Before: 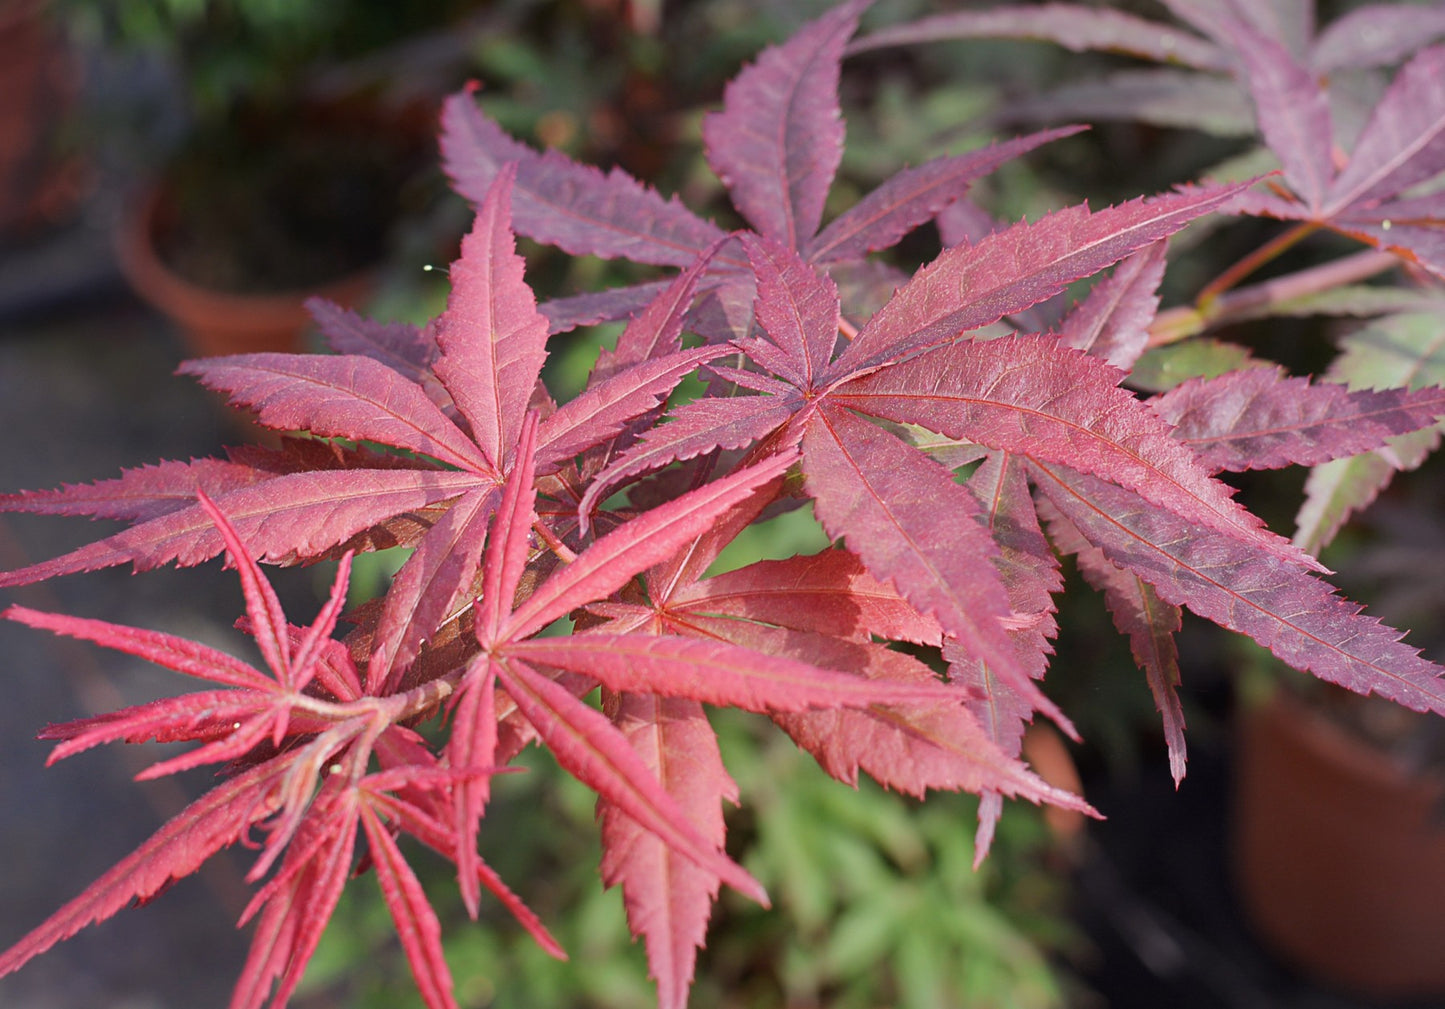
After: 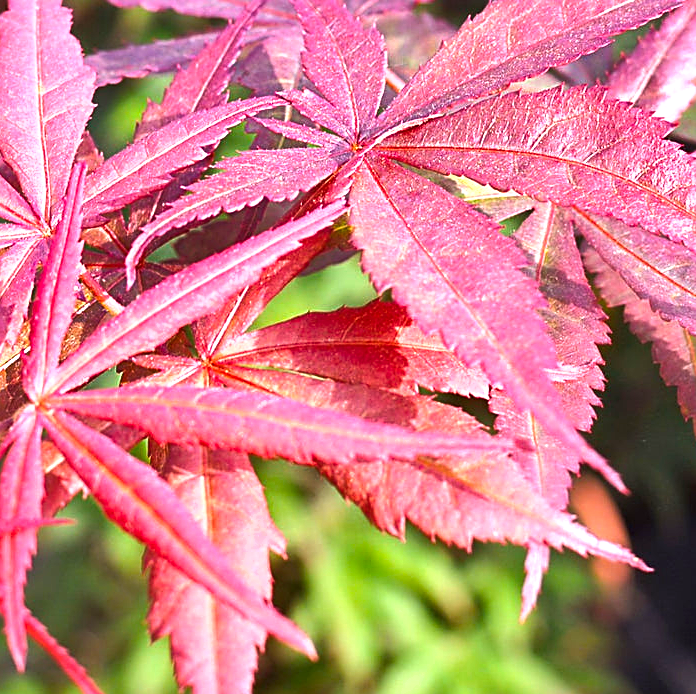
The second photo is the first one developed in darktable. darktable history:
color balance rgb: perceptual saturation grading › global saturation 0.176%, perceptual brilliance grading › highlights 10.112%, perceptual brilliance grading › mid-tones 5.506%, global vibrance 50.266%
contrast brightness saturation: saturation -0.064
exposure: black level correction 0, exposure 0.937 EV, compensate exposure bias true, compensate highlight preservation false
sharpen: on, module defaults
shadows and highlights: shadows 22.92, highlights -48.45, soften with gaussian
crop: left 31.408%, top 24.608%, right 20.422%, bottom 6.583%
